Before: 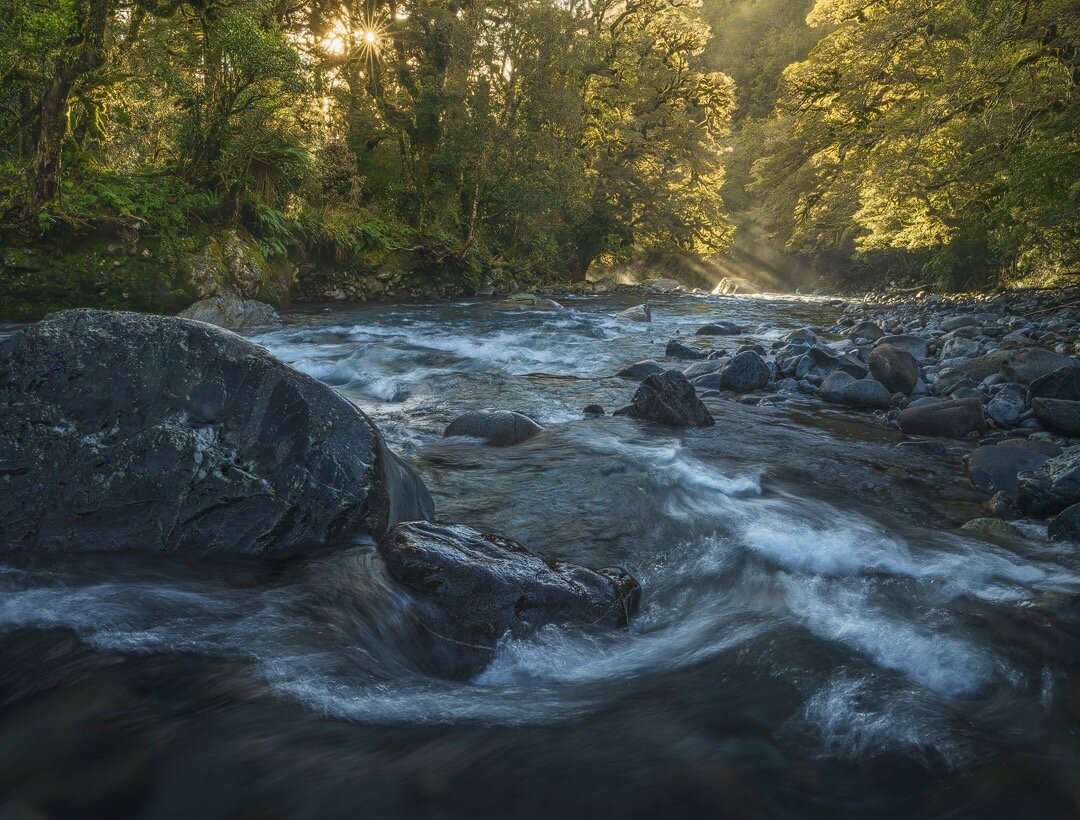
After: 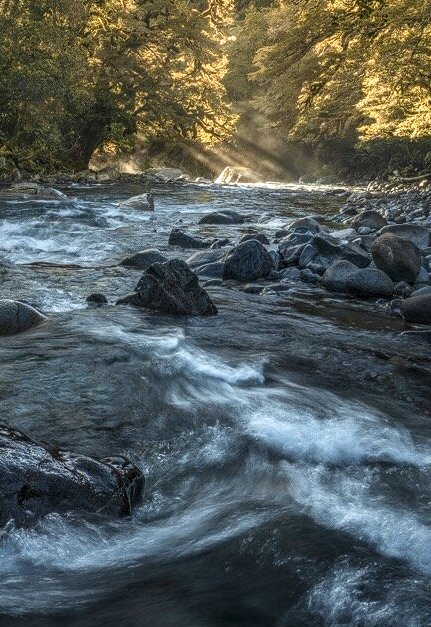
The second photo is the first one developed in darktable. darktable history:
local contrast: detail 150%
color zones: curves: ch1 [(0.29, 0.492) (0.373, 0.185) (0.509, 0.481)]; ch2 [(0.25, 0.462) (0.749, 0.457)]
crop: left 46.019%, top 13.584%, right 14.051%, bottom 9.859%
